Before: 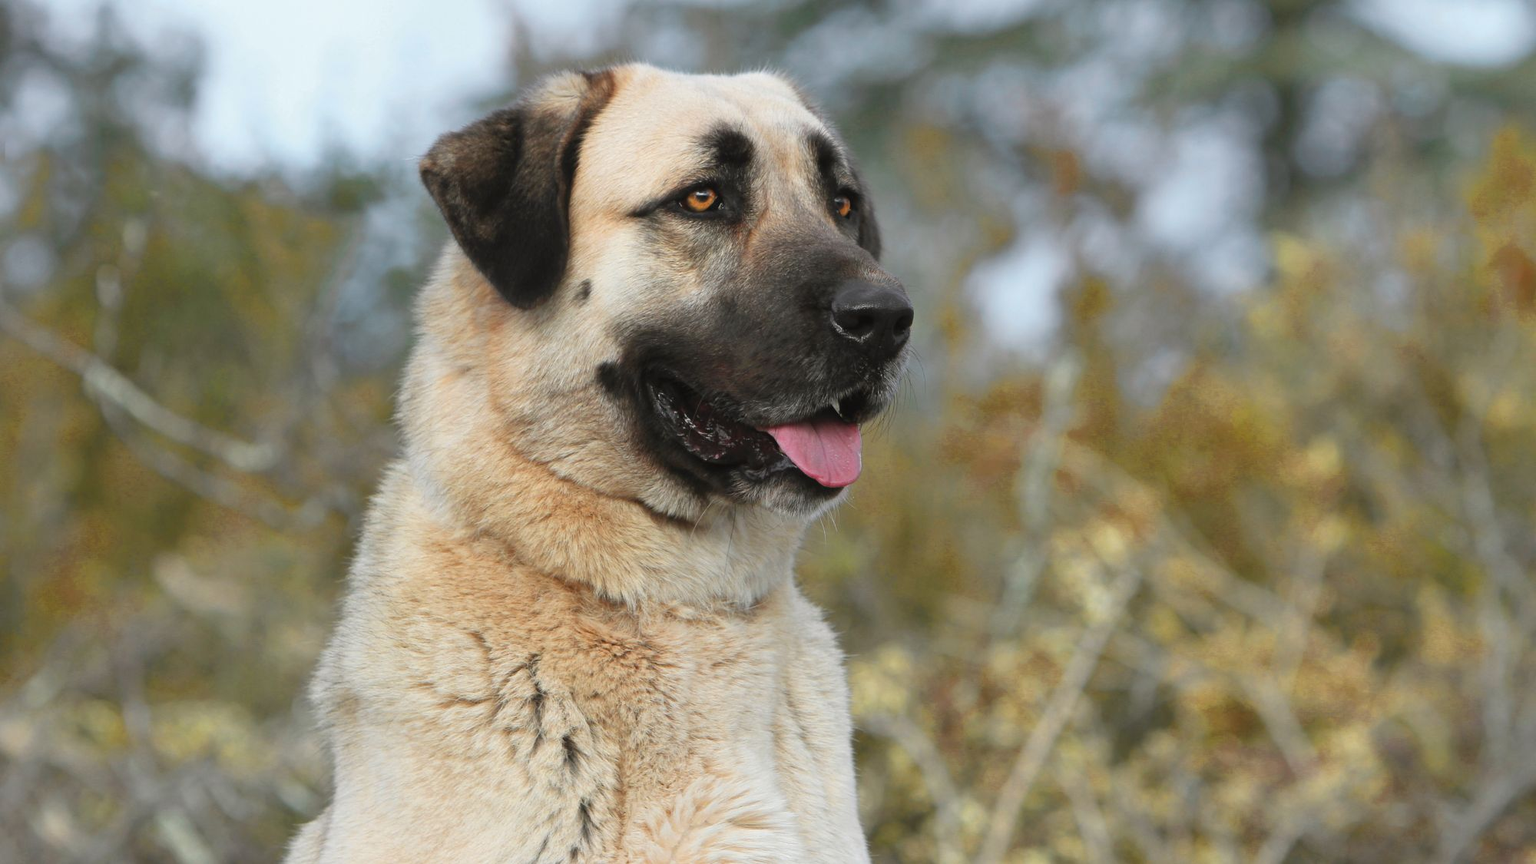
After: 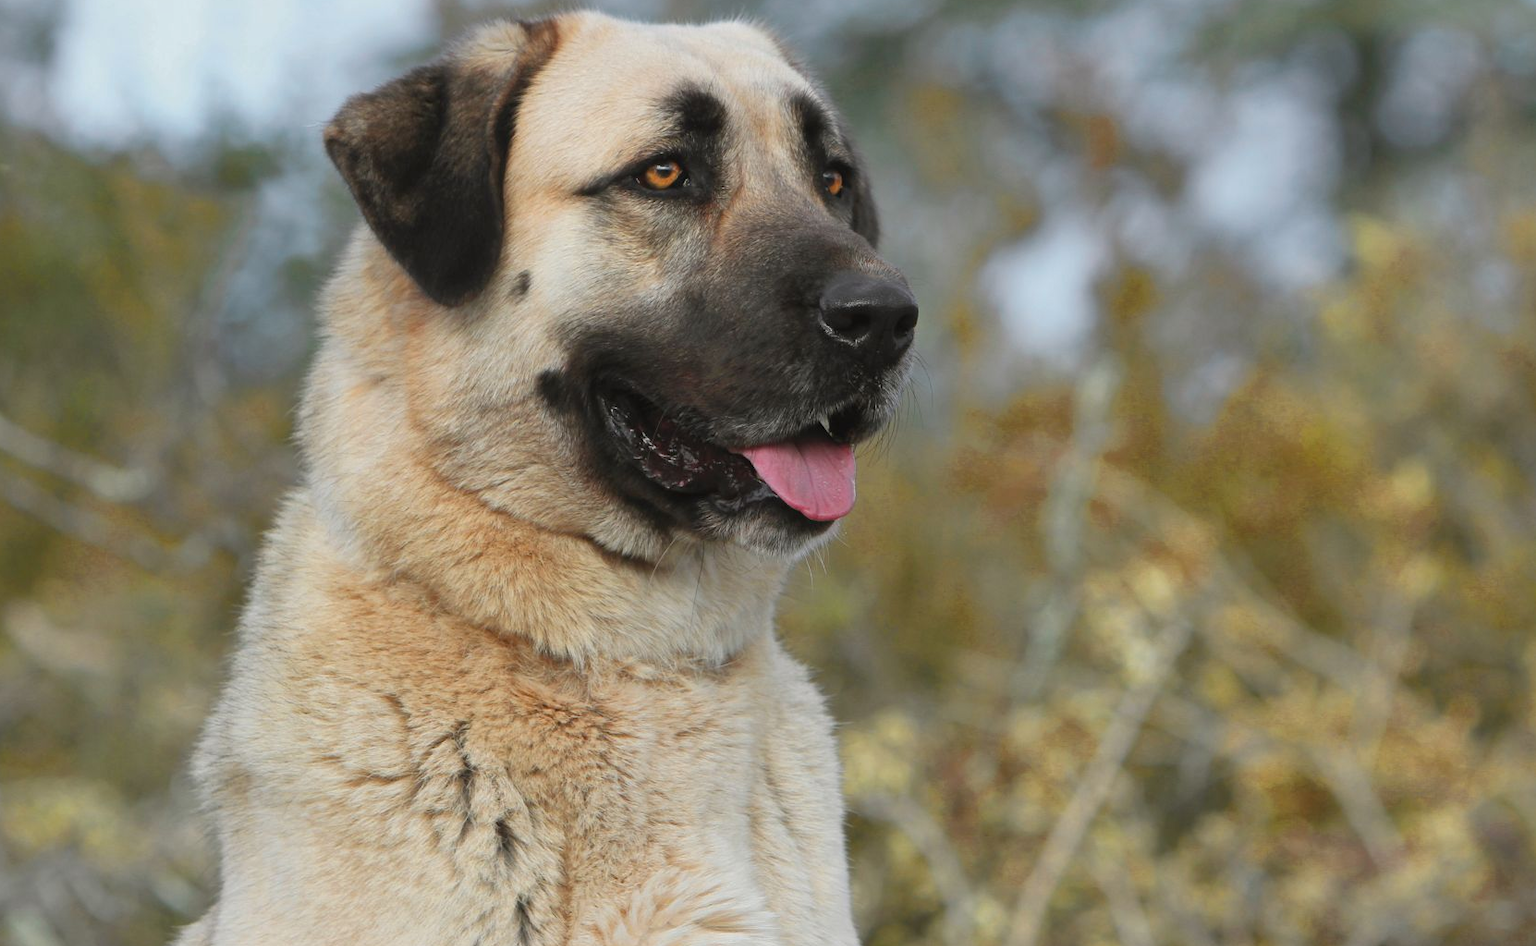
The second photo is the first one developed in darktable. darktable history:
crop: left 9.816%, top 6.339%, right 7.072%, bottom 2.618%
shadows and highlights: shadows 25.74, white point adjustment -3.06, highlights -29.93
